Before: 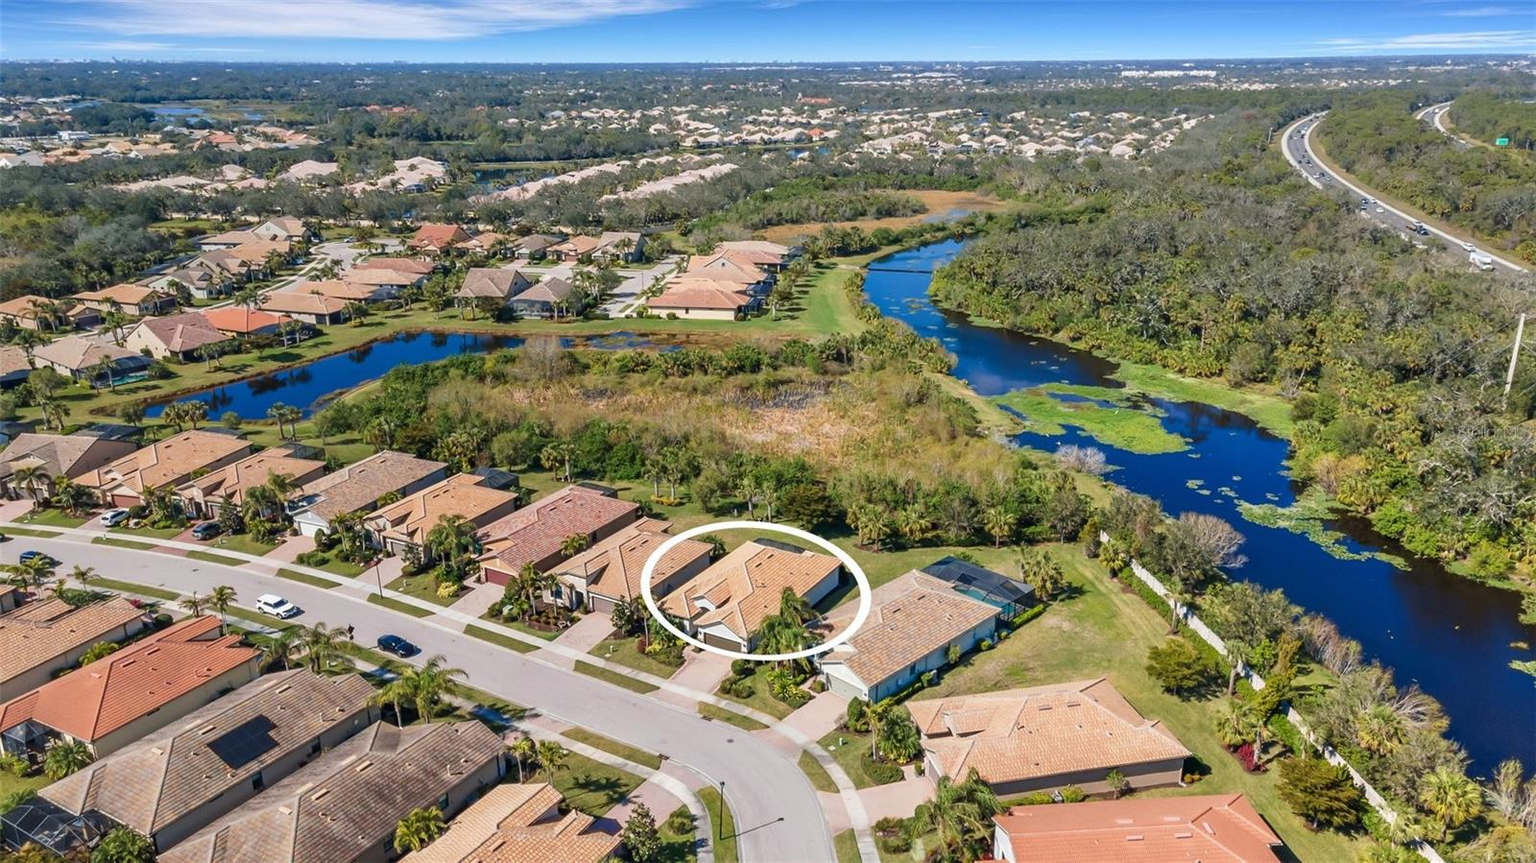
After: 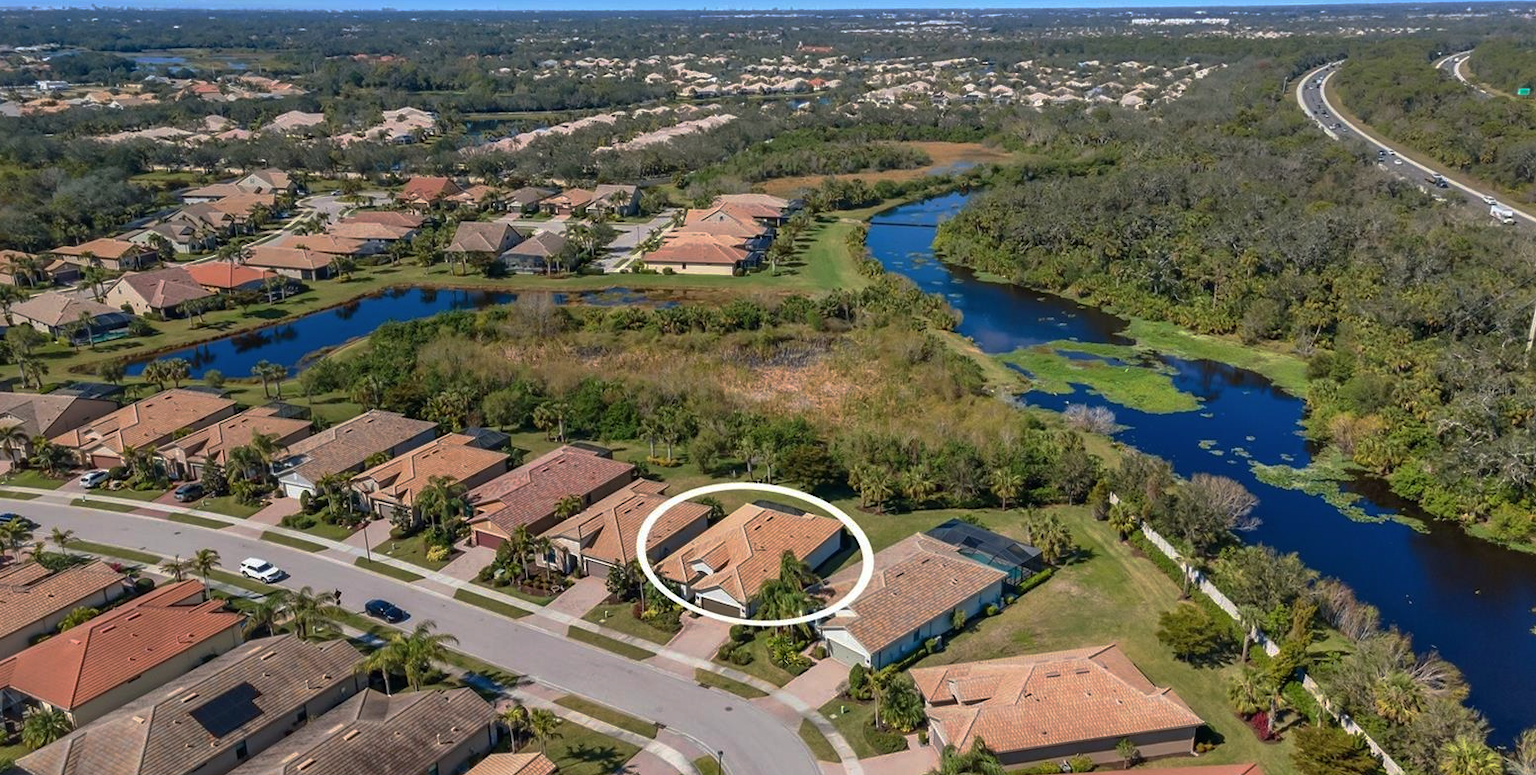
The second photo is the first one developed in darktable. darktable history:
crop: left 1.507%, top 6.147%, right 1.379%, bottom 6.637%
base curve: curves: ch0 [(0, 0) (0.595, 0.418) (1, 1)], preserve colors none
